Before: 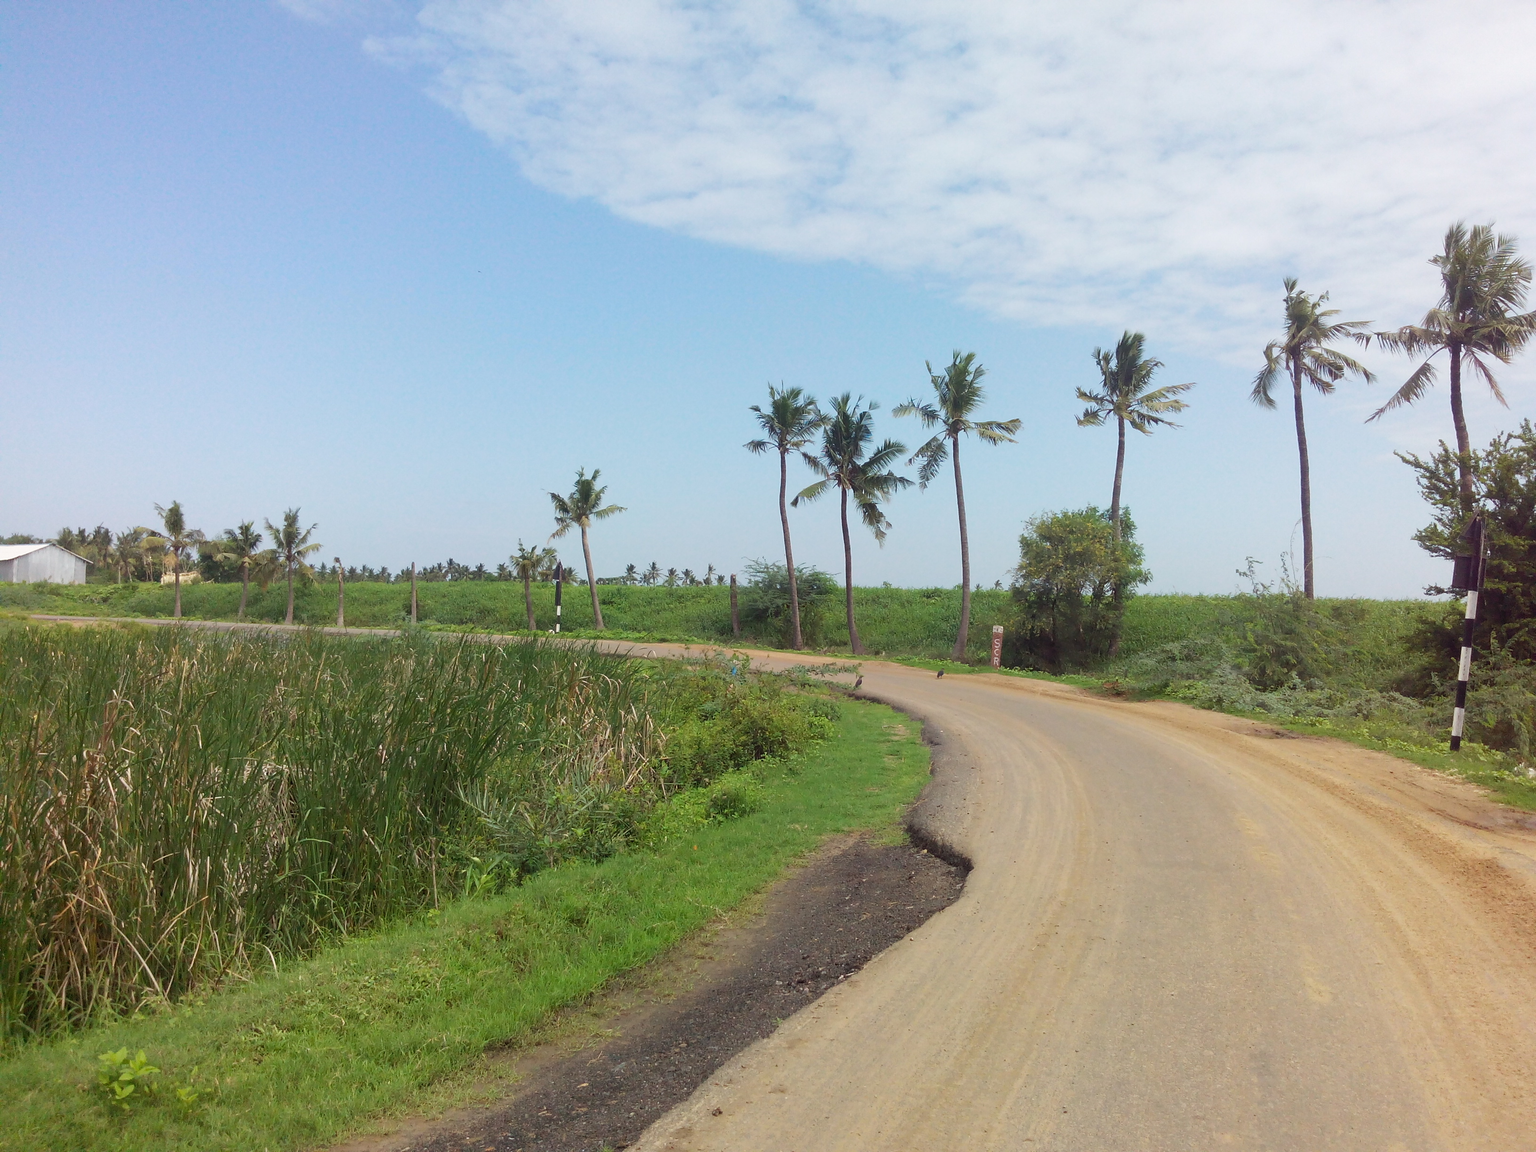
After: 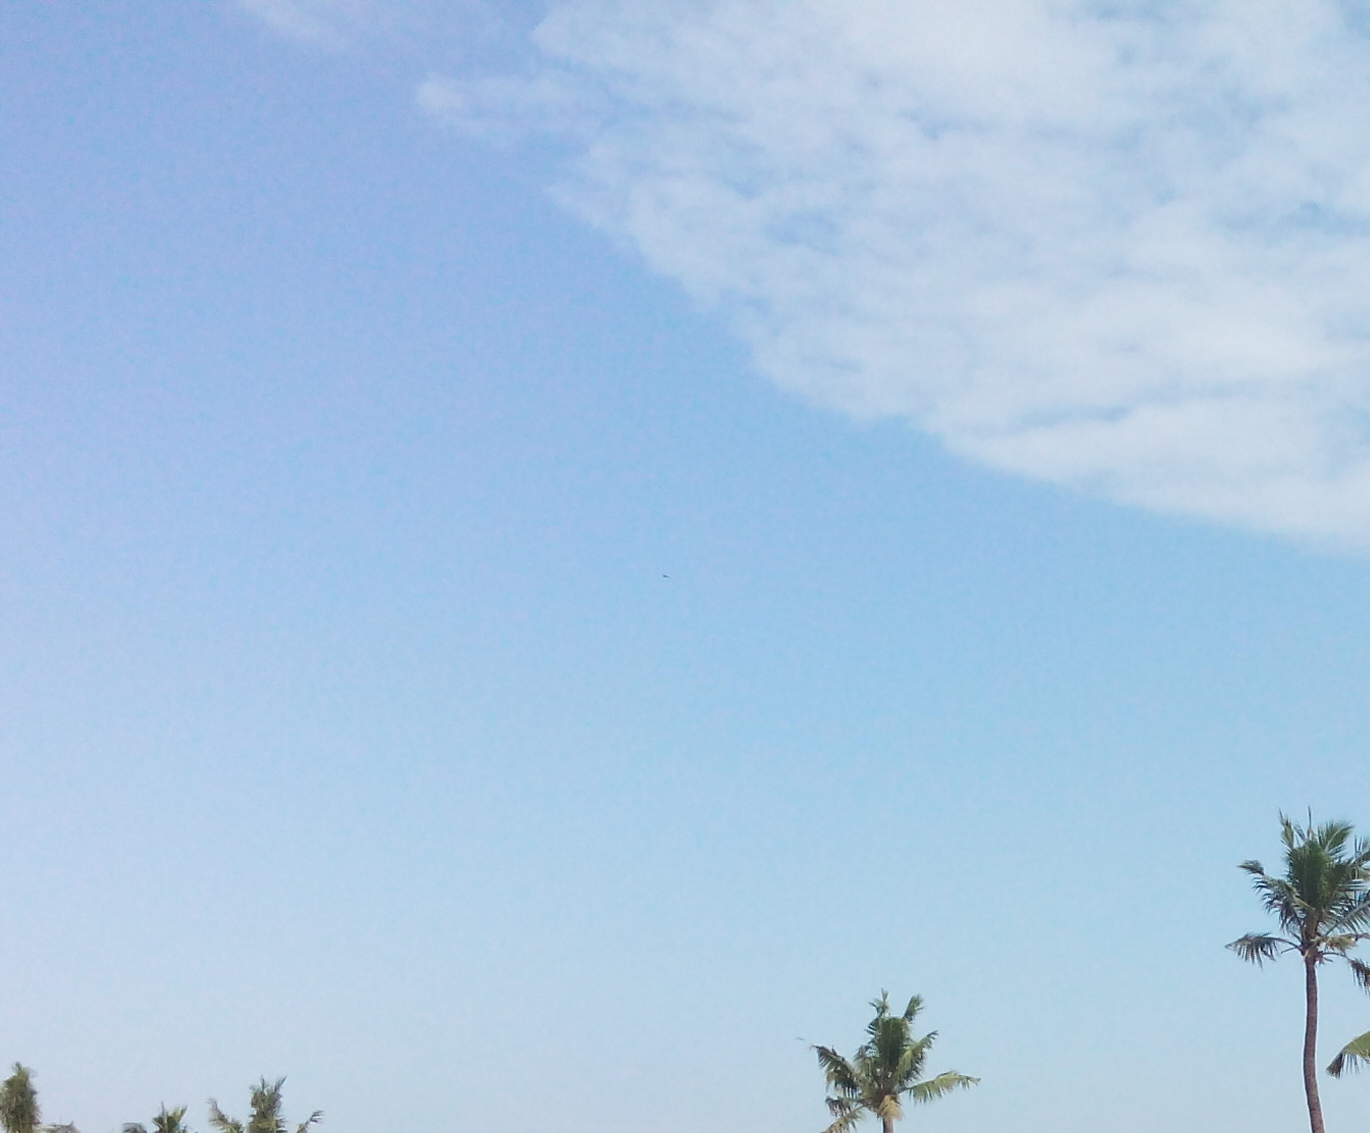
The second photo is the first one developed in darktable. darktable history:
crop and rotate: left 10.817%, top 0.062%, right 47.194%, bottom 53.626%
levels: levels [0, 0.498, 0.996]
